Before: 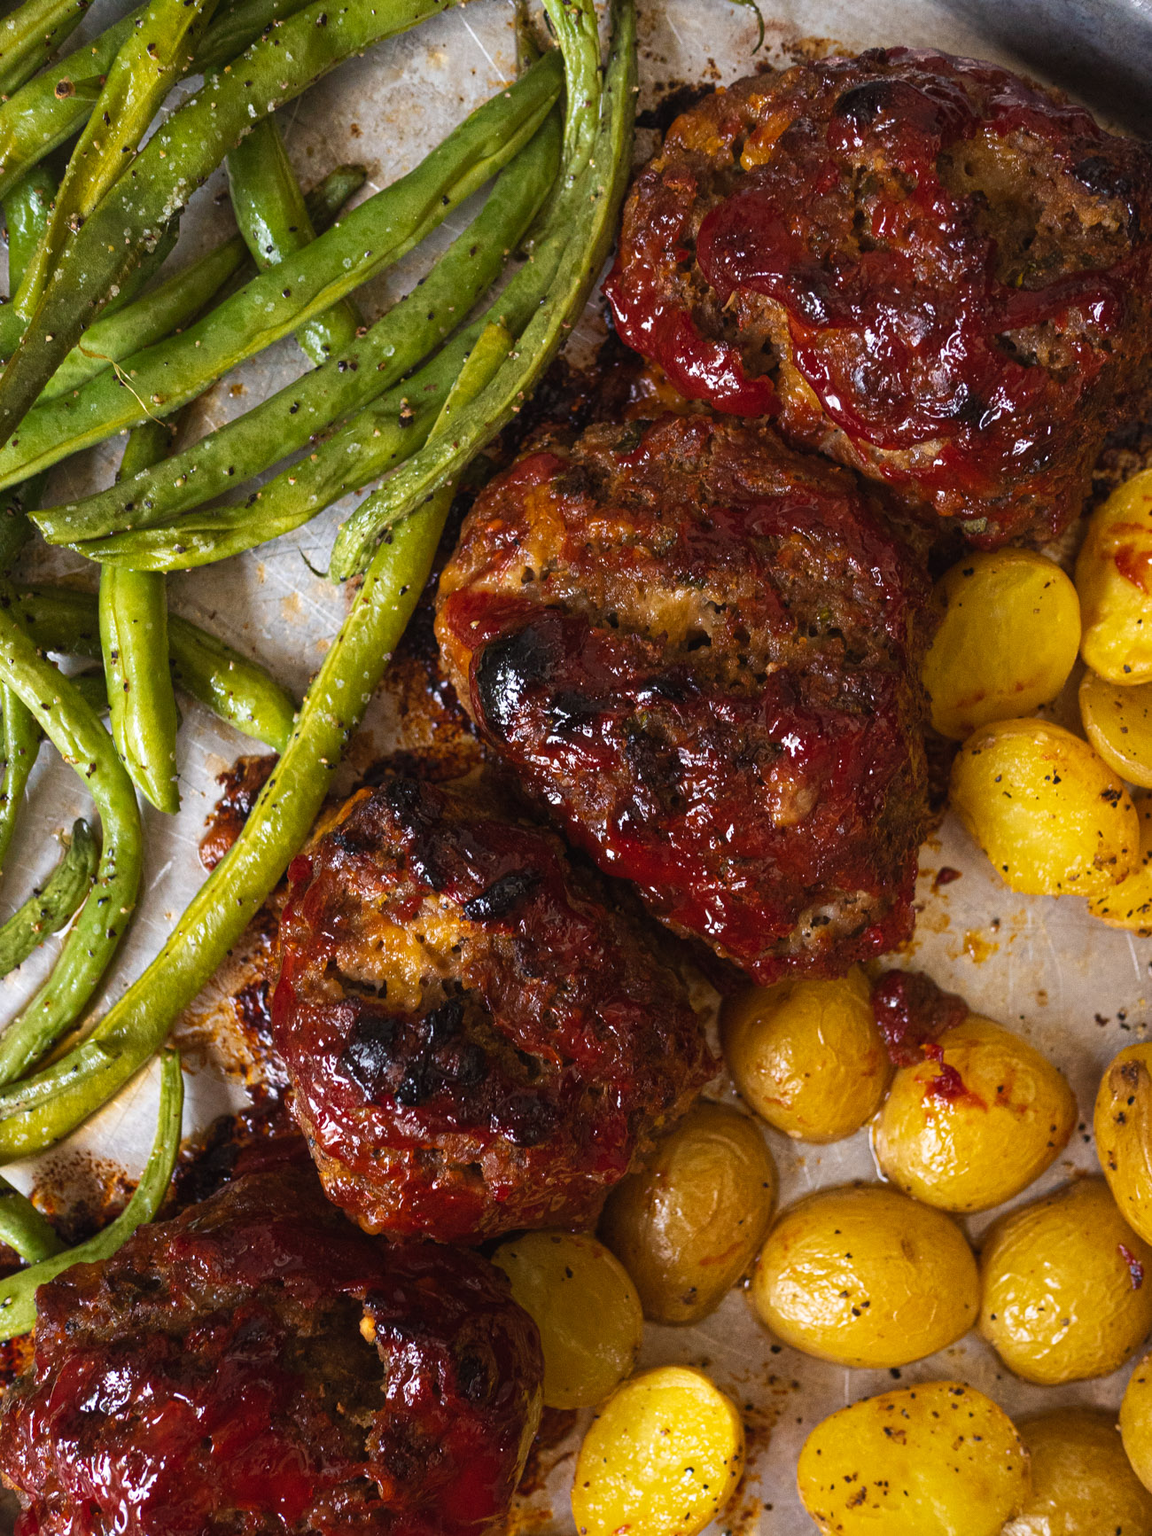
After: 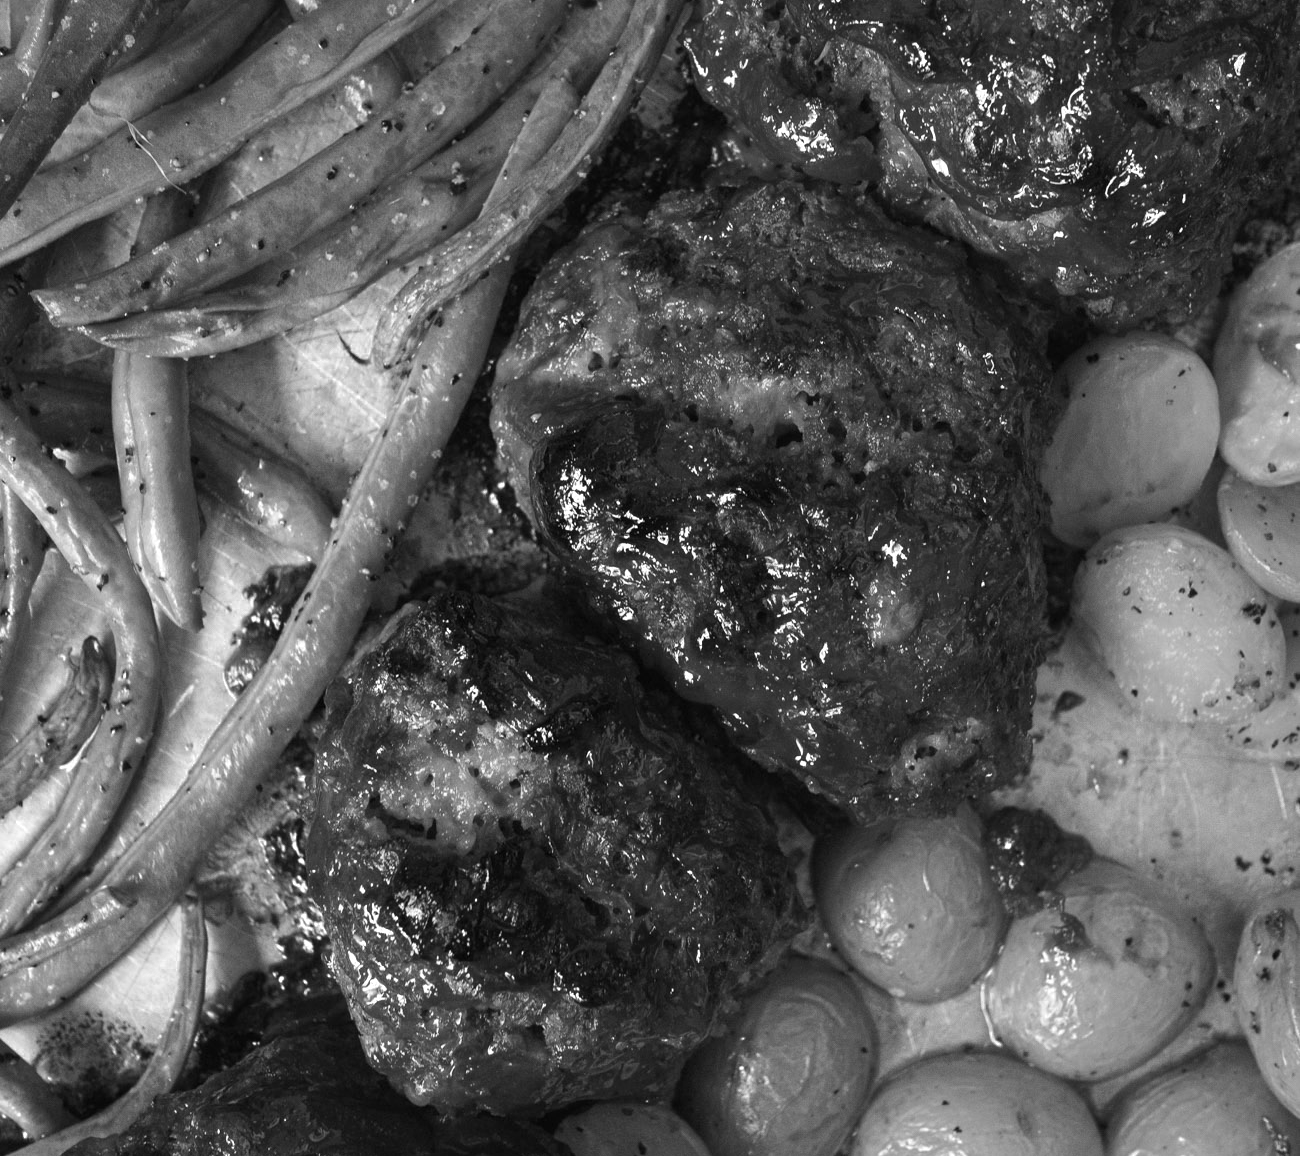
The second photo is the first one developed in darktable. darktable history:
local contrast: mode bilateral grid, contrast 21, coarseness 50, detail 103%, midtone range 0.2
crop: top 16.572%, bottom 16.7%
color zones: curves: ch0 [(0, 0.613) (0.01, 0.613) (0.245, 0.448) (0.498, 0.529) (0.642, 0.665) (0.879, 0.777) (0.99, 0.613)]; ch1 [(0, 0) (0.143, 0) (0.286, 0) (0.429, 0) (0.571, 0) (0.714, 0) (0.857, 0)]
